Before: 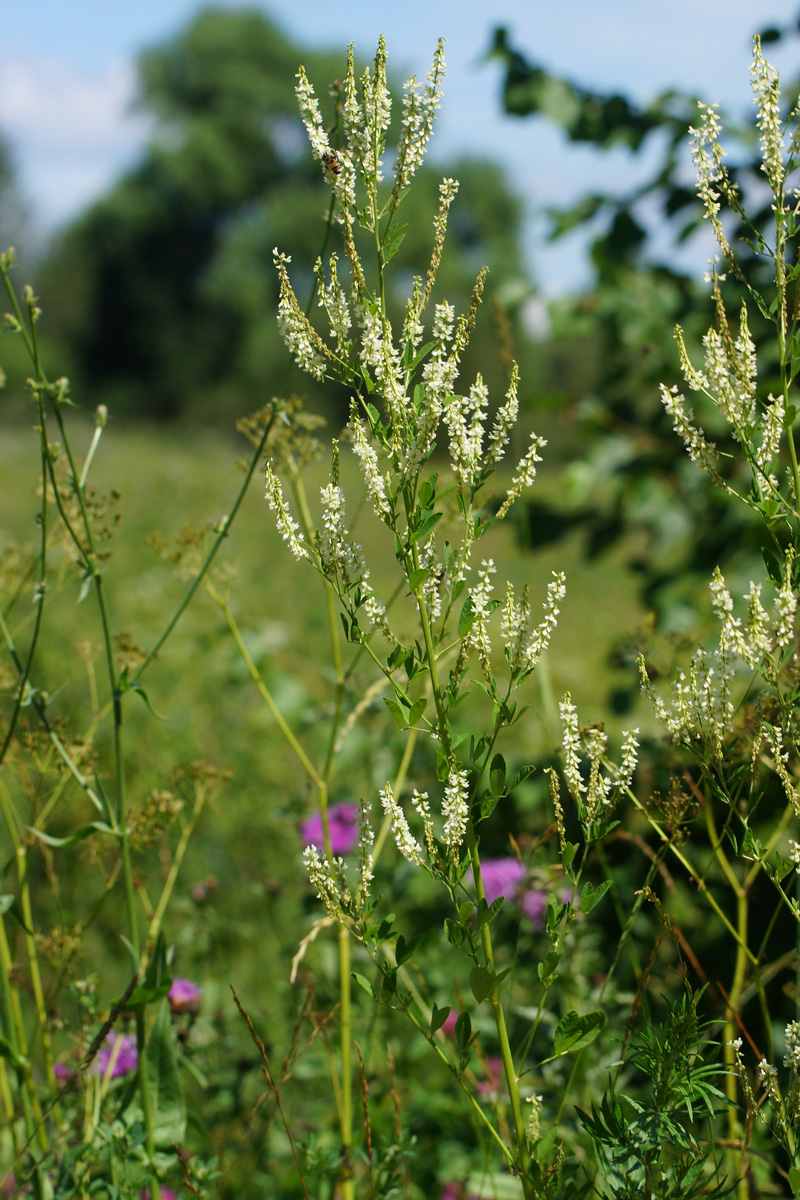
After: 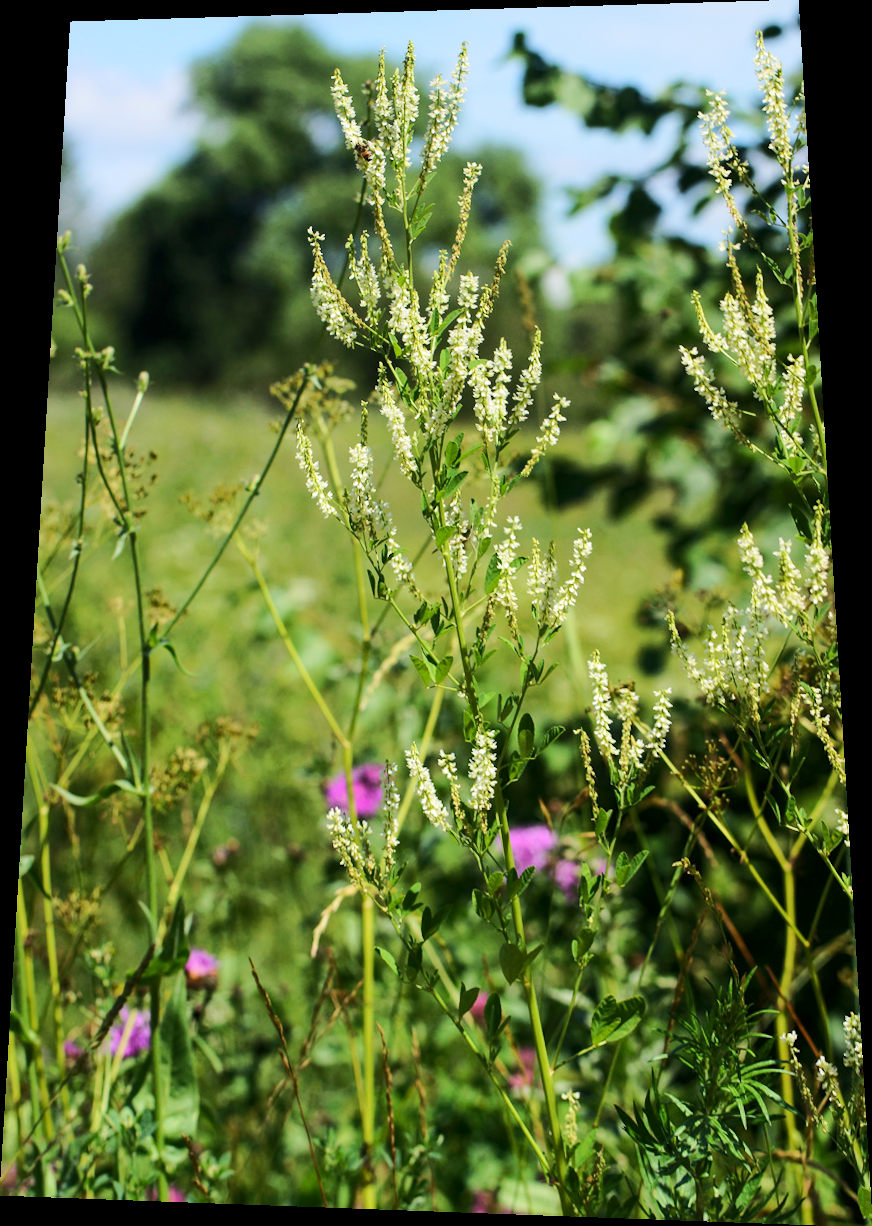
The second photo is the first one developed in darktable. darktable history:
rgb curve: curves: ch0 [(0, 0) (0.284, 0.292) (0.505, 0.644) (1, 1)], compensate middle gray true
local contrast: highlights 100%, shadows 100%, detail 120%, midtone range 0.2
rotate and perspective: rotation 0.128°, lens shift (vertical) -0.181, lens shift (horizontal) -0.044, shear 0.001, automatic cropping off
